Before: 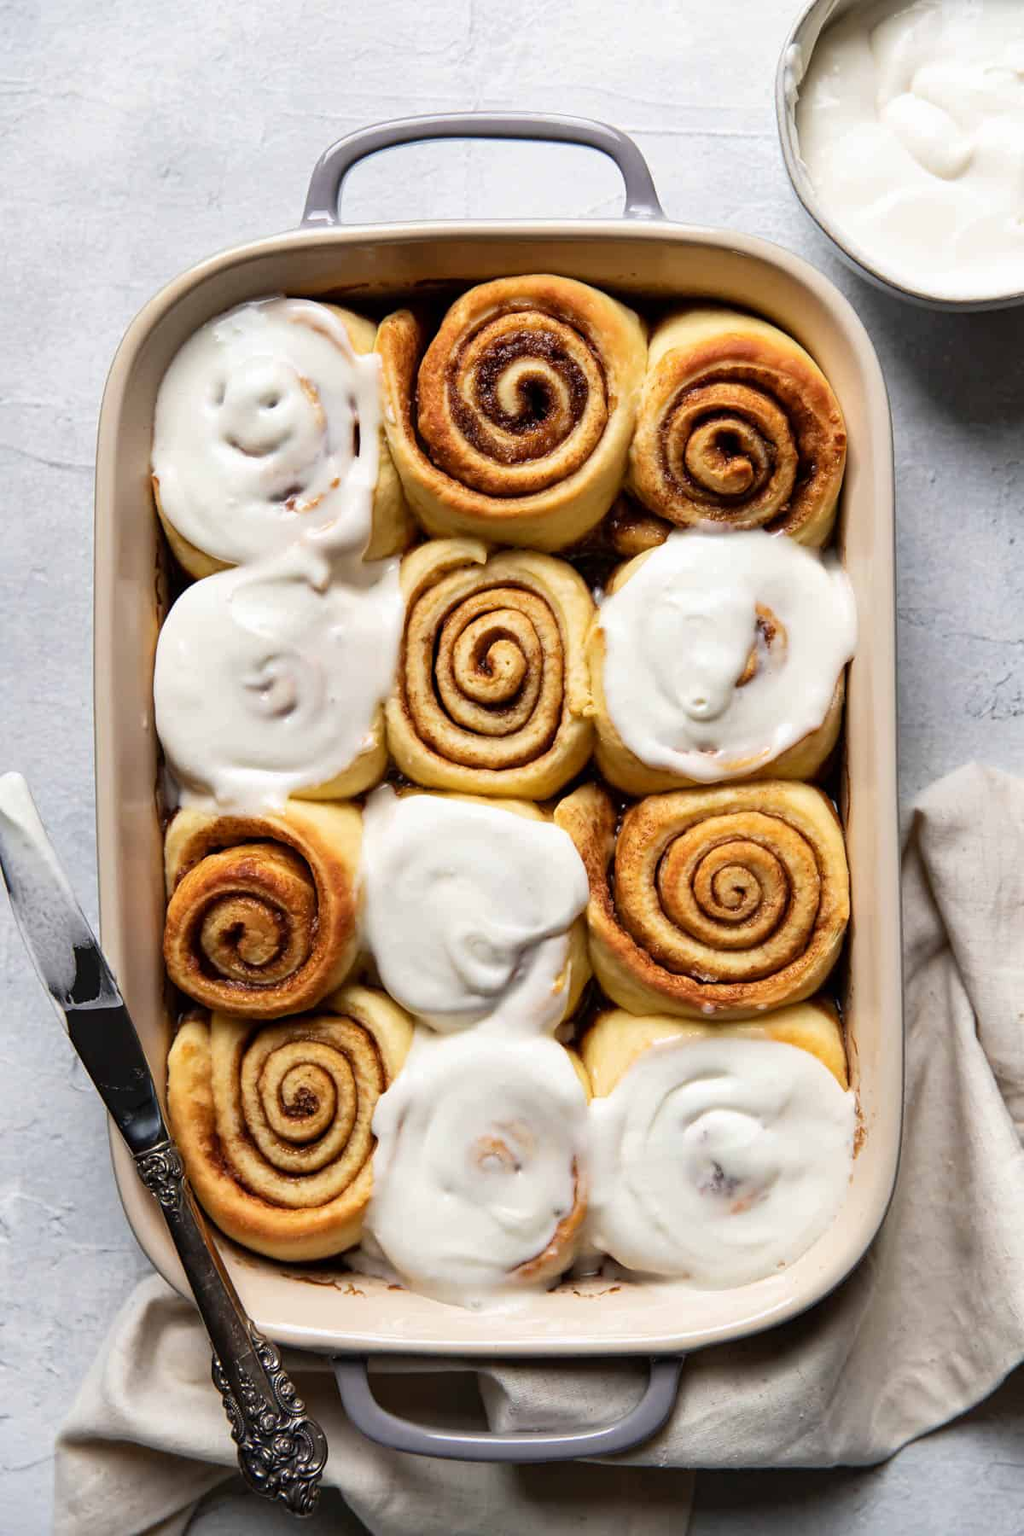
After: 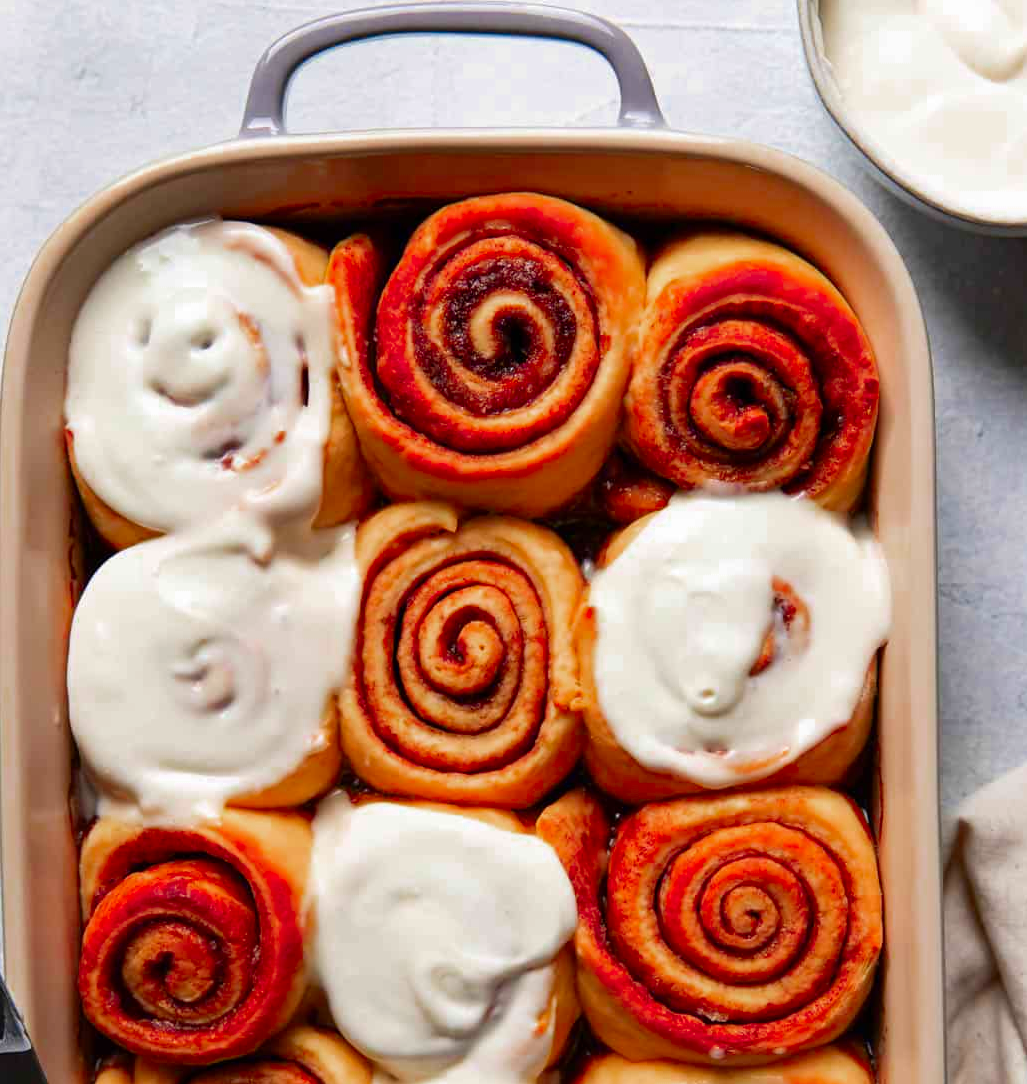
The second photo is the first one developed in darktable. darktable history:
color zones: curves: ch0 [(0.473, 0.374) (0.742, 0.784)]; ch1 [(0.354, 0.737) (0.742, 0.705)]; ch2 [(0.318, 0.421) (0.758, 0.532)]
crop and rotate: left 9.432%, top 7.197%, right 4.958%, bottom 32.556%
